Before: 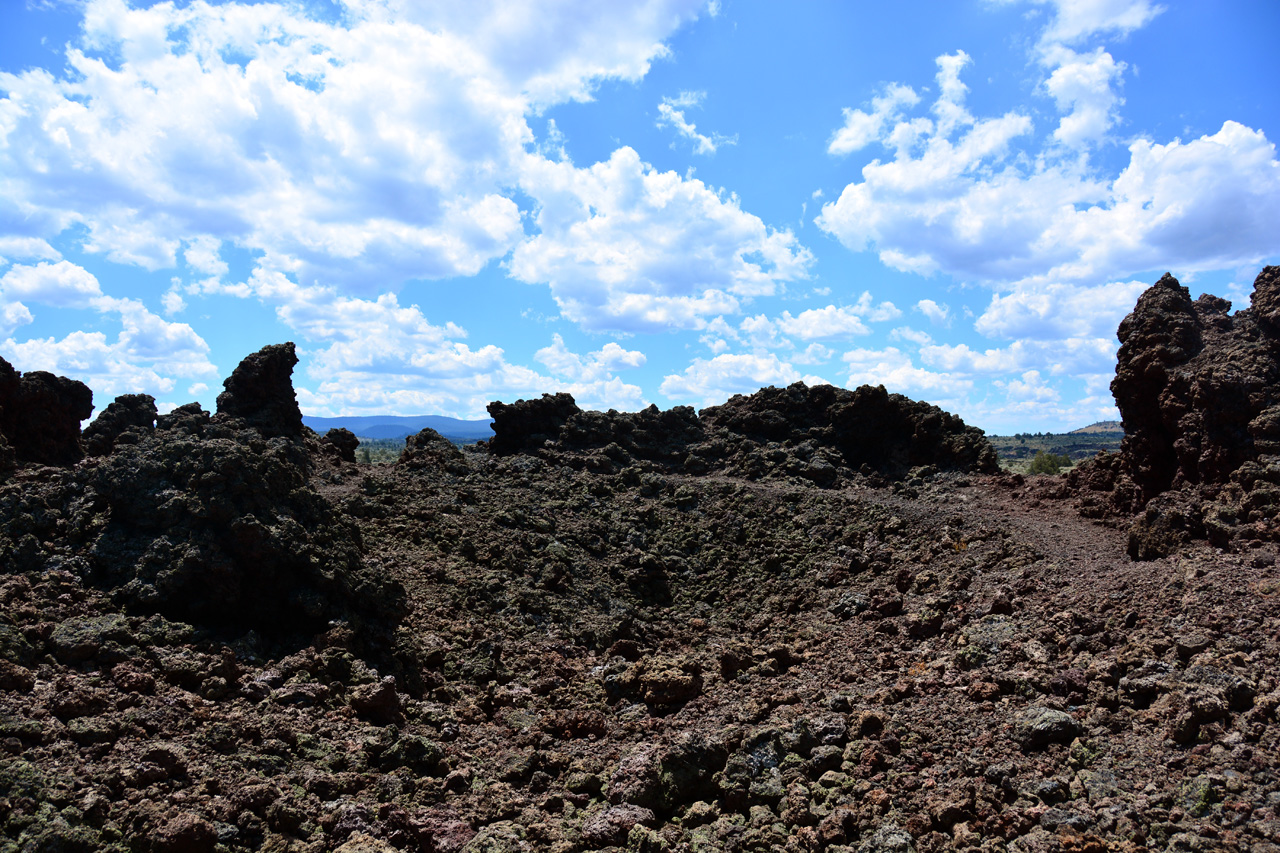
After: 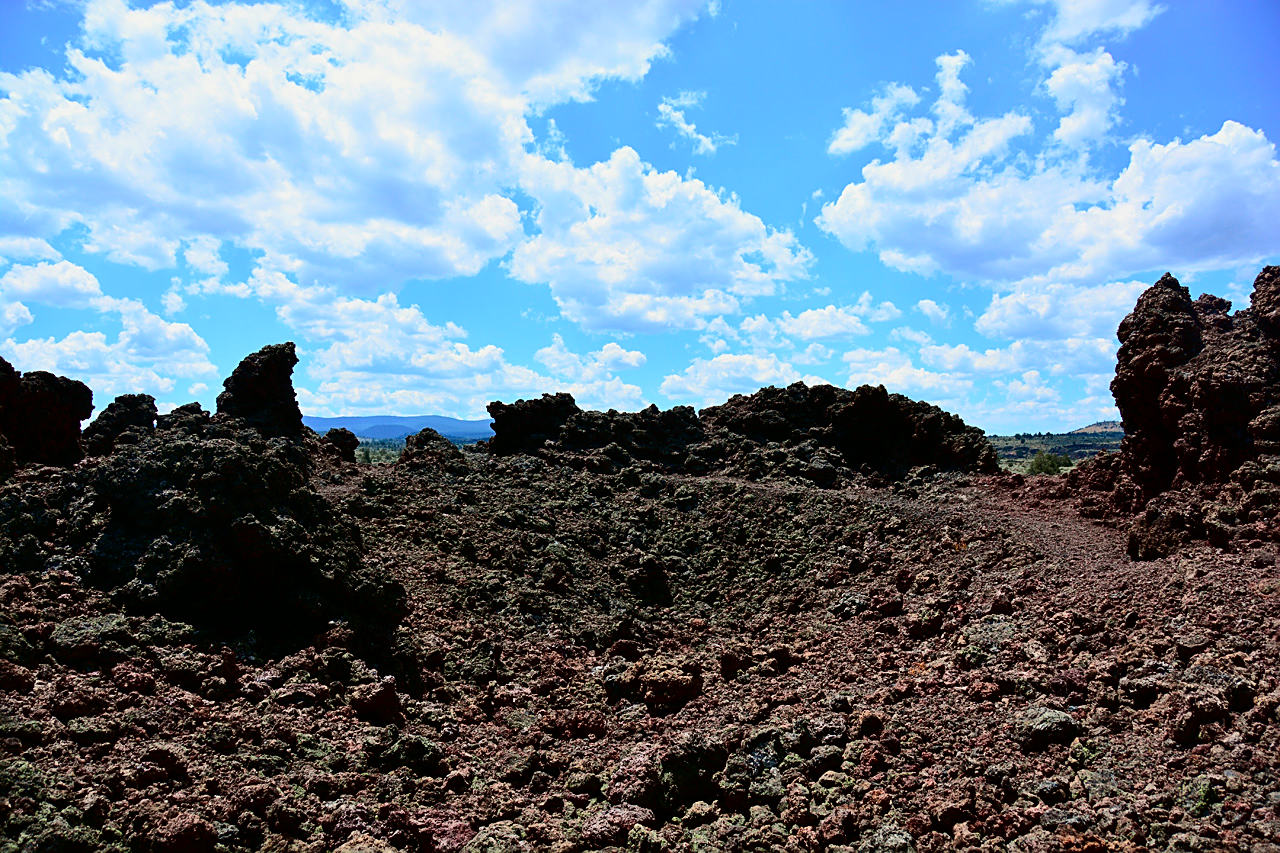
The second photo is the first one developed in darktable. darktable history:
sharpen: on, module defaults
tone curve: curves: ch0 [(0, 0) (0.068, 0.031) (0.175, 0.132) (0.337, 0.304) (0.498, 0.511) (0.748, 0.762) (0.993, 0.954)]; ch1 [(0, 0) (0.294, 0.184) (0.359, 0.34) (0.362, 0.35) (0.43, 0.41) (0.469, 0.453) (0.495, 0.489) (0.54, 0.563) (0.612, 0.641) (1, 1)]; ch2 [(0, 0) (0.431, 0.419) (0.495, 0.502) (0.524, 0.534) (0.557, 0.56) (0.634, 0.654) (0.728, 0.722) (1, 1)], color space Lab, independent channels, preserve colors none
